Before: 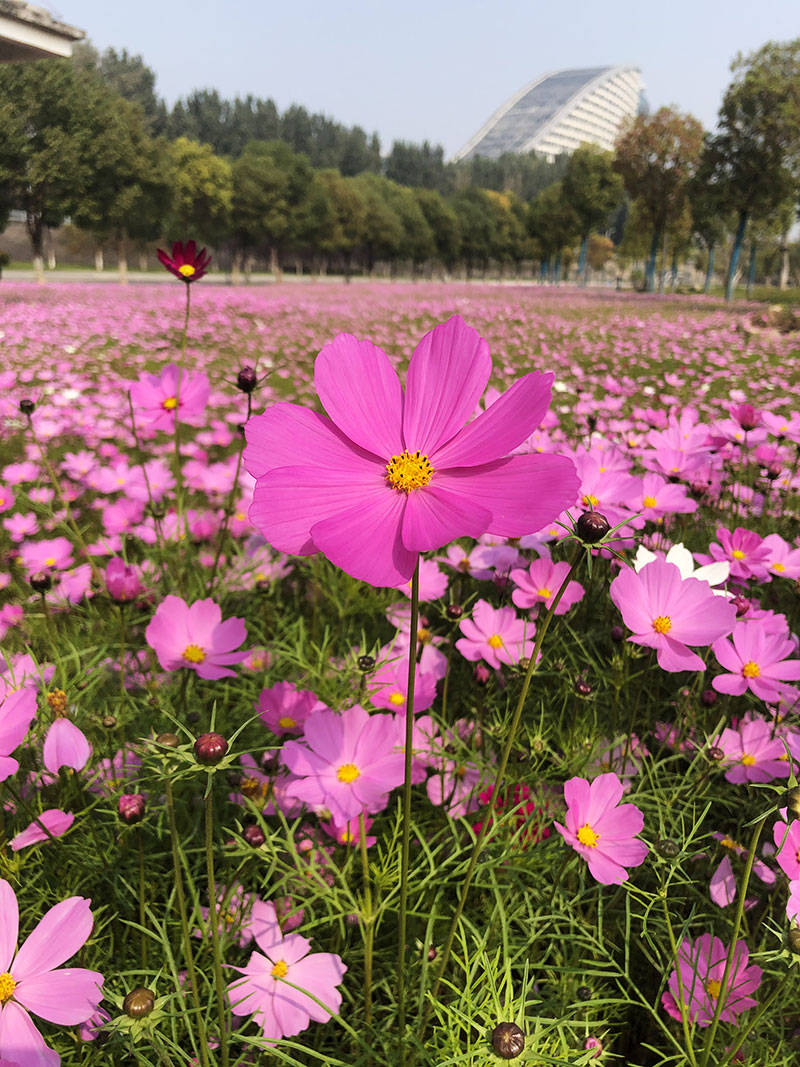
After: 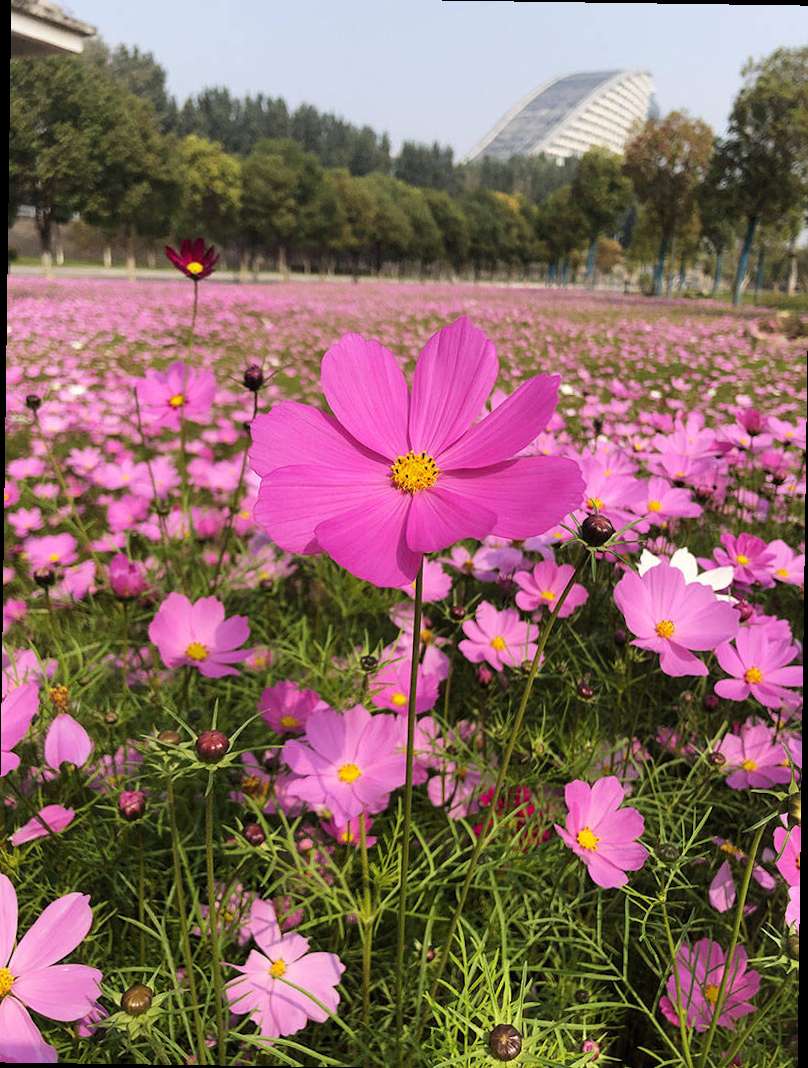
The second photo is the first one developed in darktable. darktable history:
crop: left 0.434%, top 0.485%, right 0.244%, bottom 0.386%
rotate and perspective: rotation 0.8°, automatic cropping off
